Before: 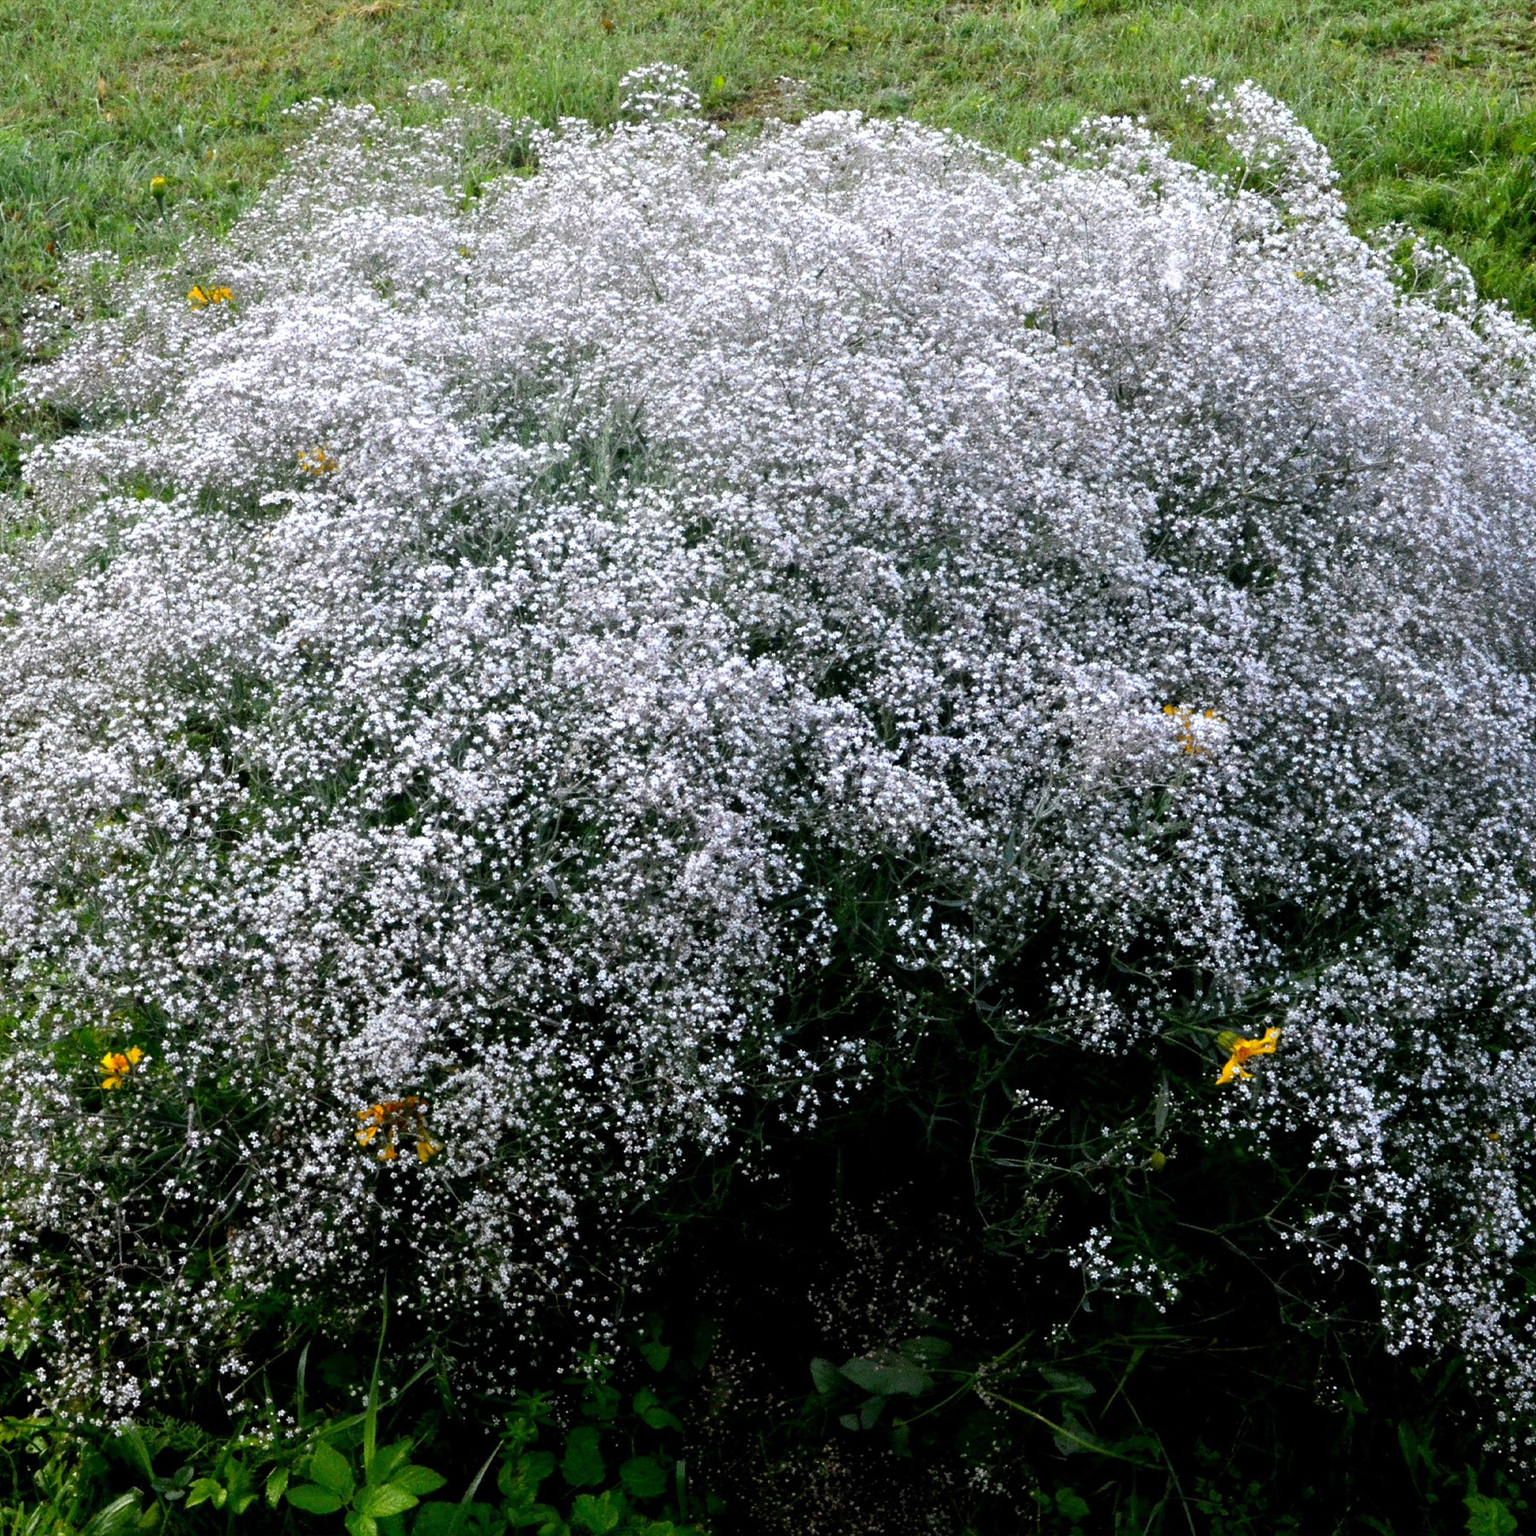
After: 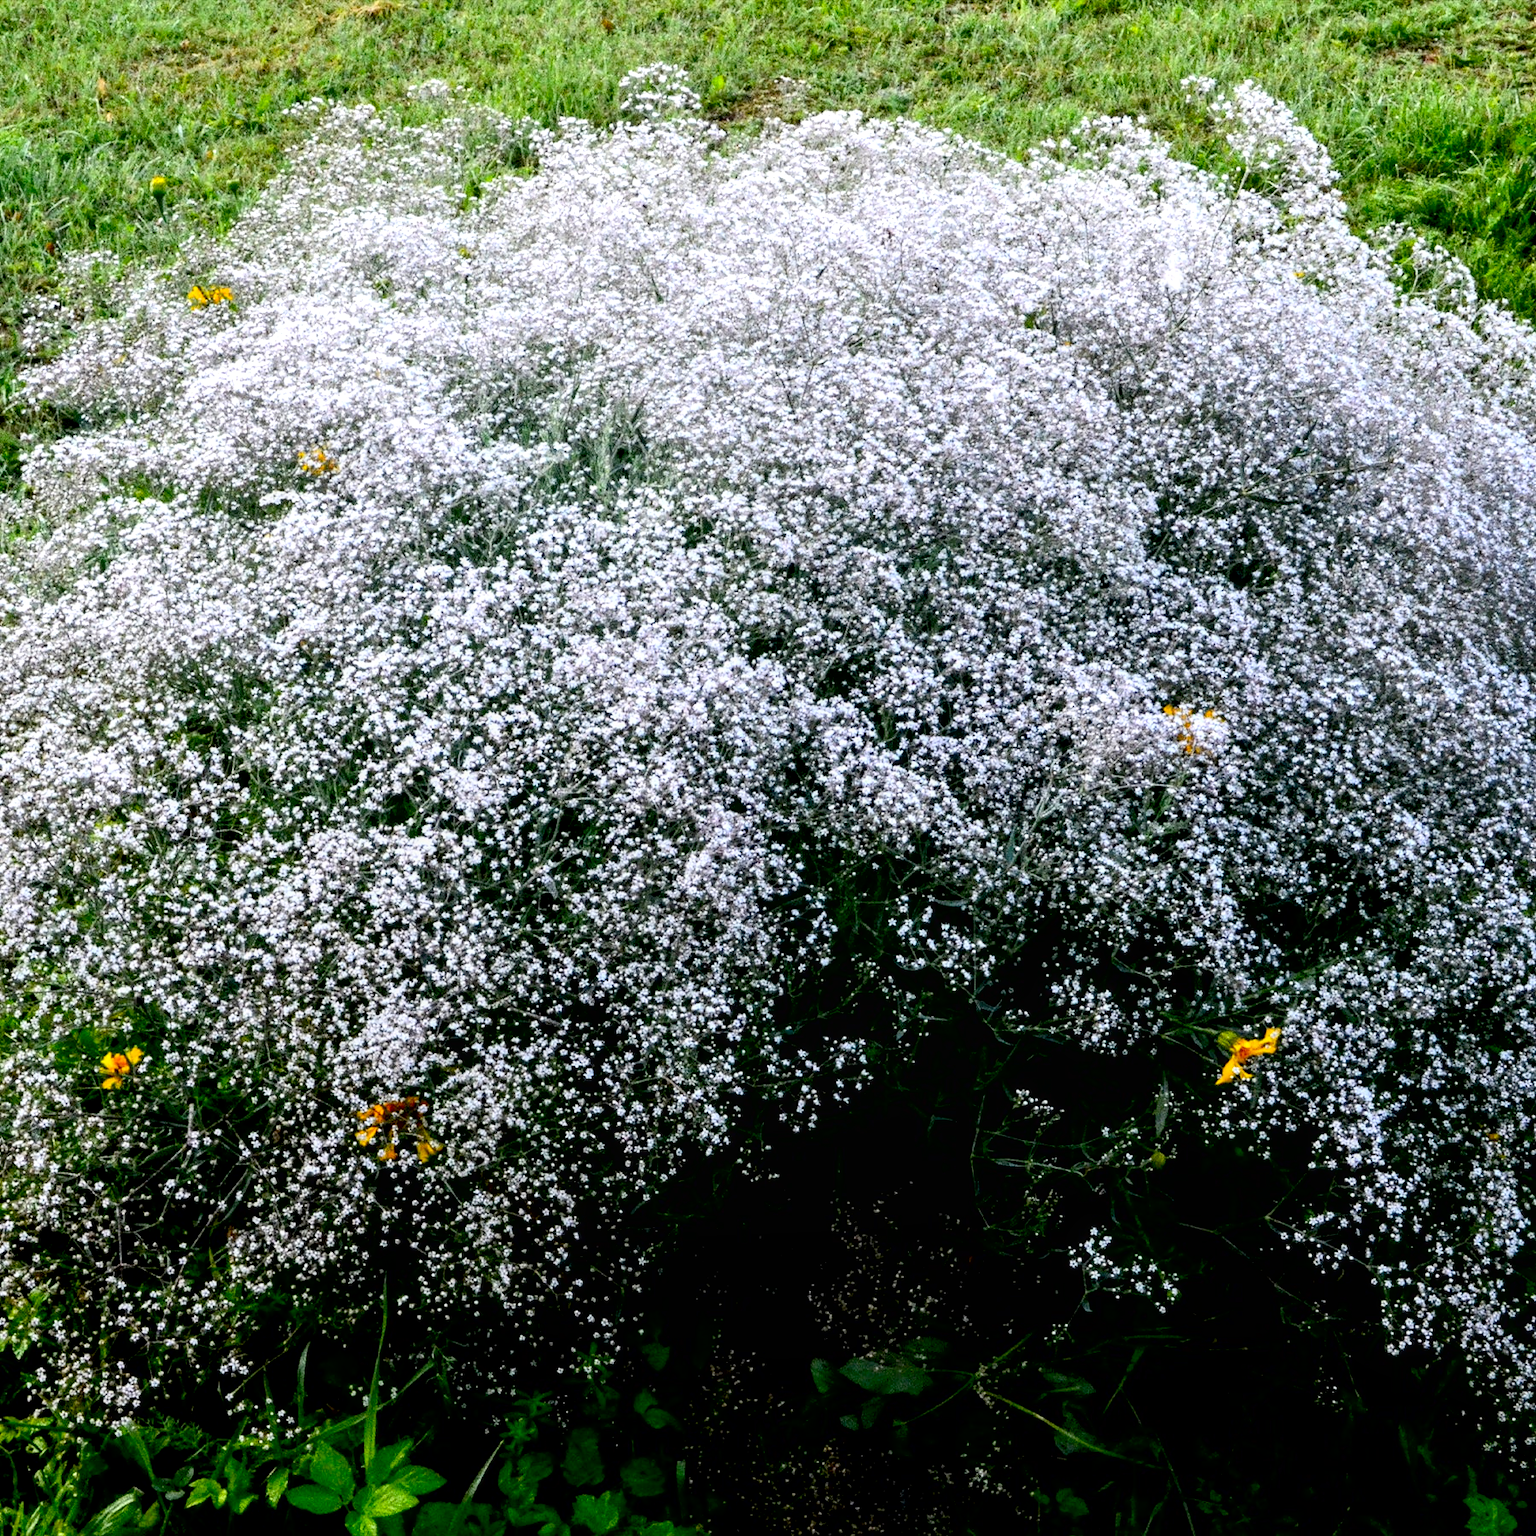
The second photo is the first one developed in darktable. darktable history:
local contrast: on, module defaults
contrast brightness saturation: contrast 0.229, brightness 0.108, saturation 0.292
exposure: black level correction 0.01, exposure 0.011 EV, compensate highlight preservation false
